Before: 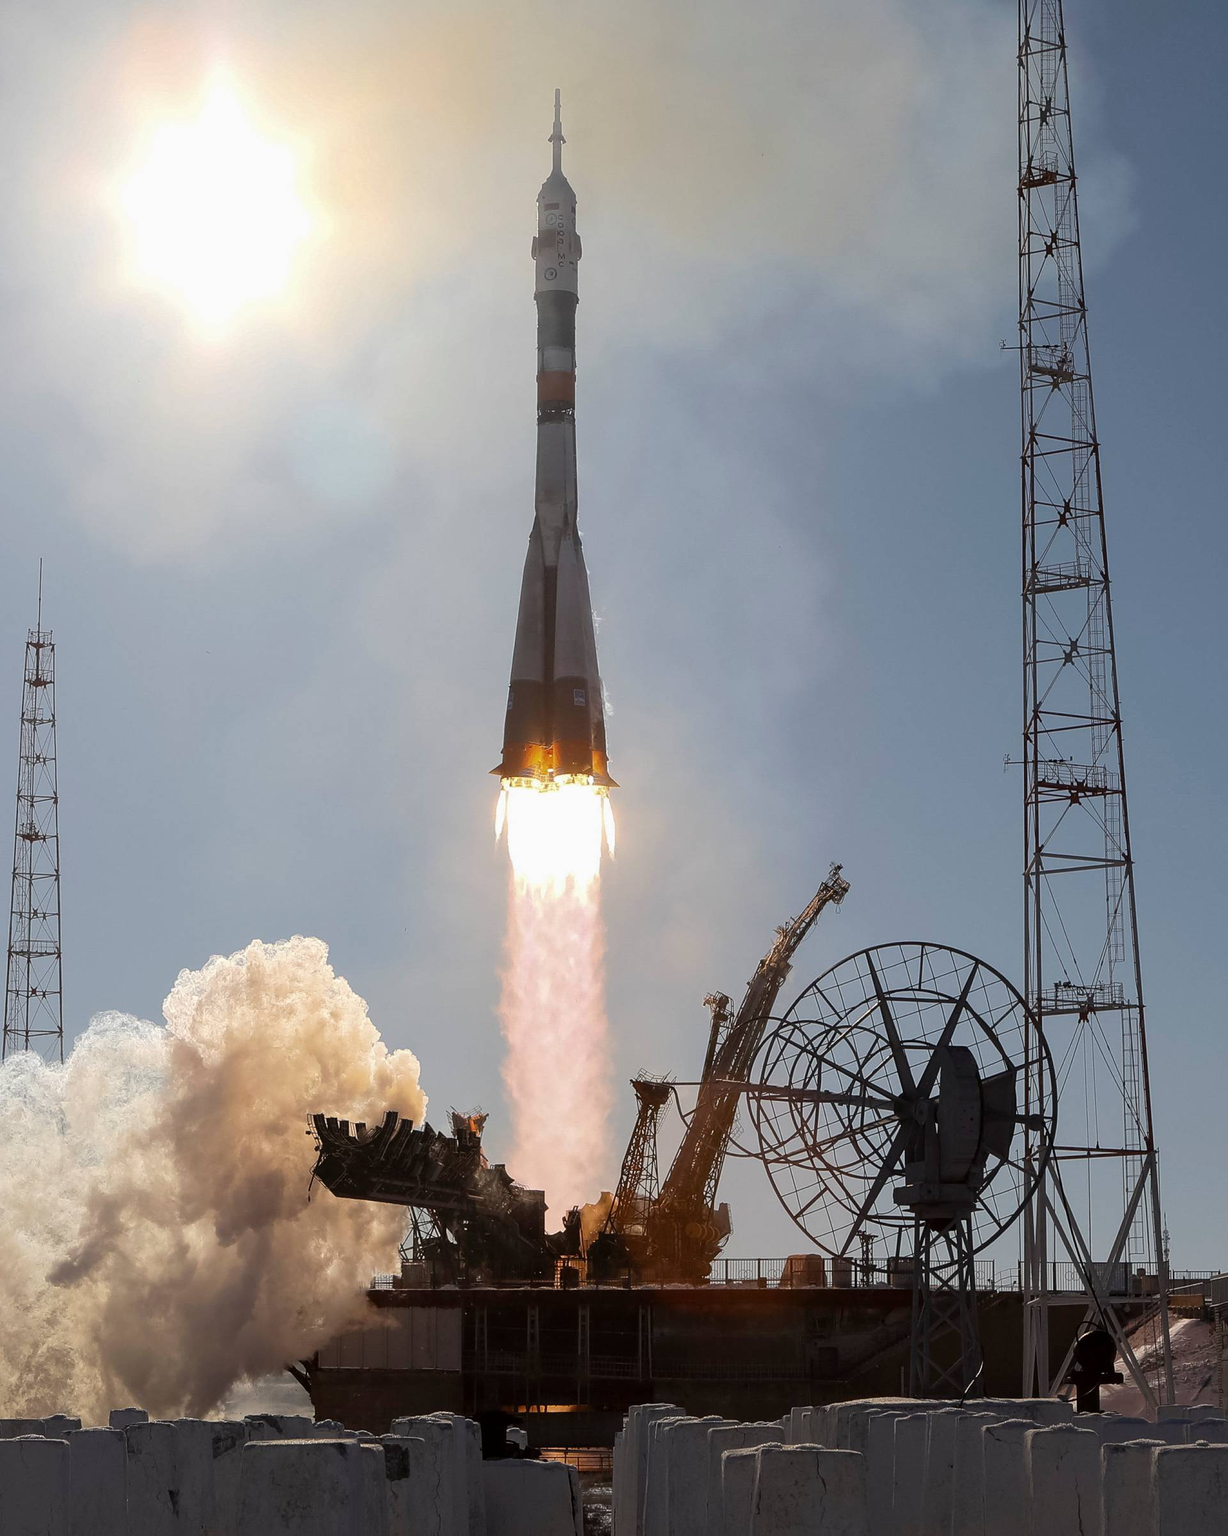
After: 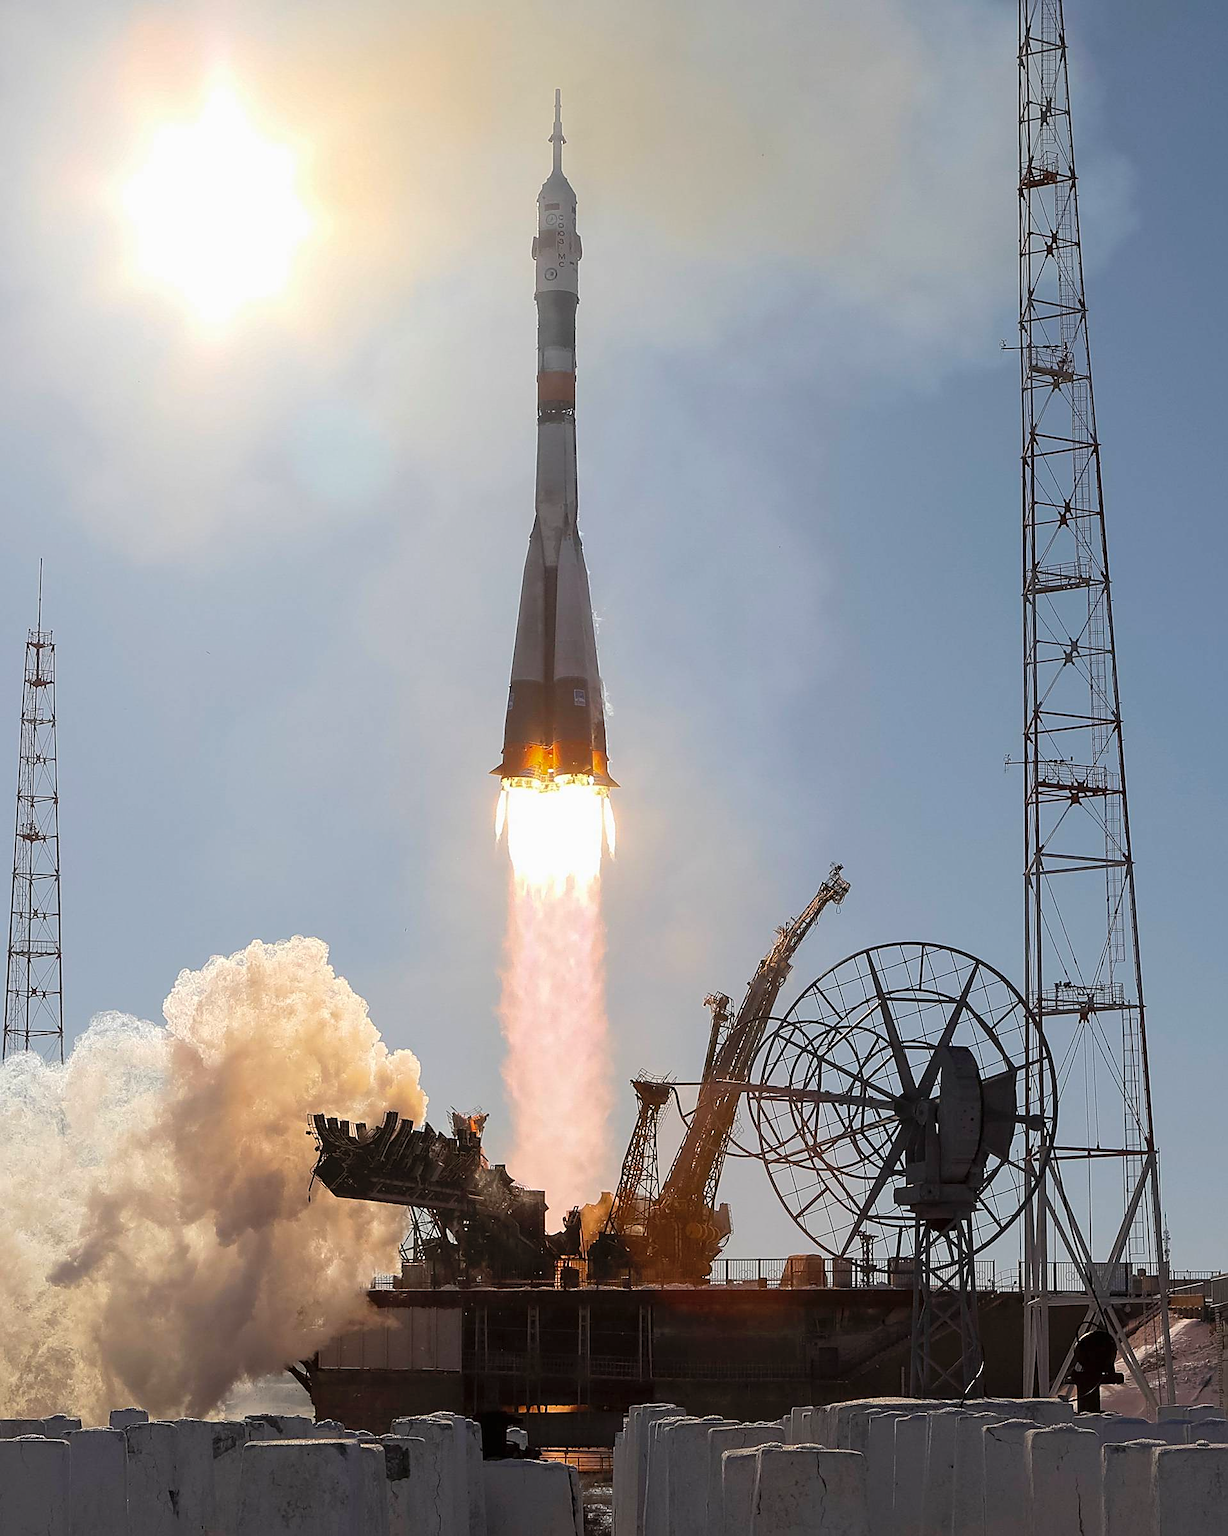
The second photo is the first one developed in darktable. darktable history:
contrast brightness saturation: brightness 0.094, saturation 0.195
sharpen: on, module defaults
